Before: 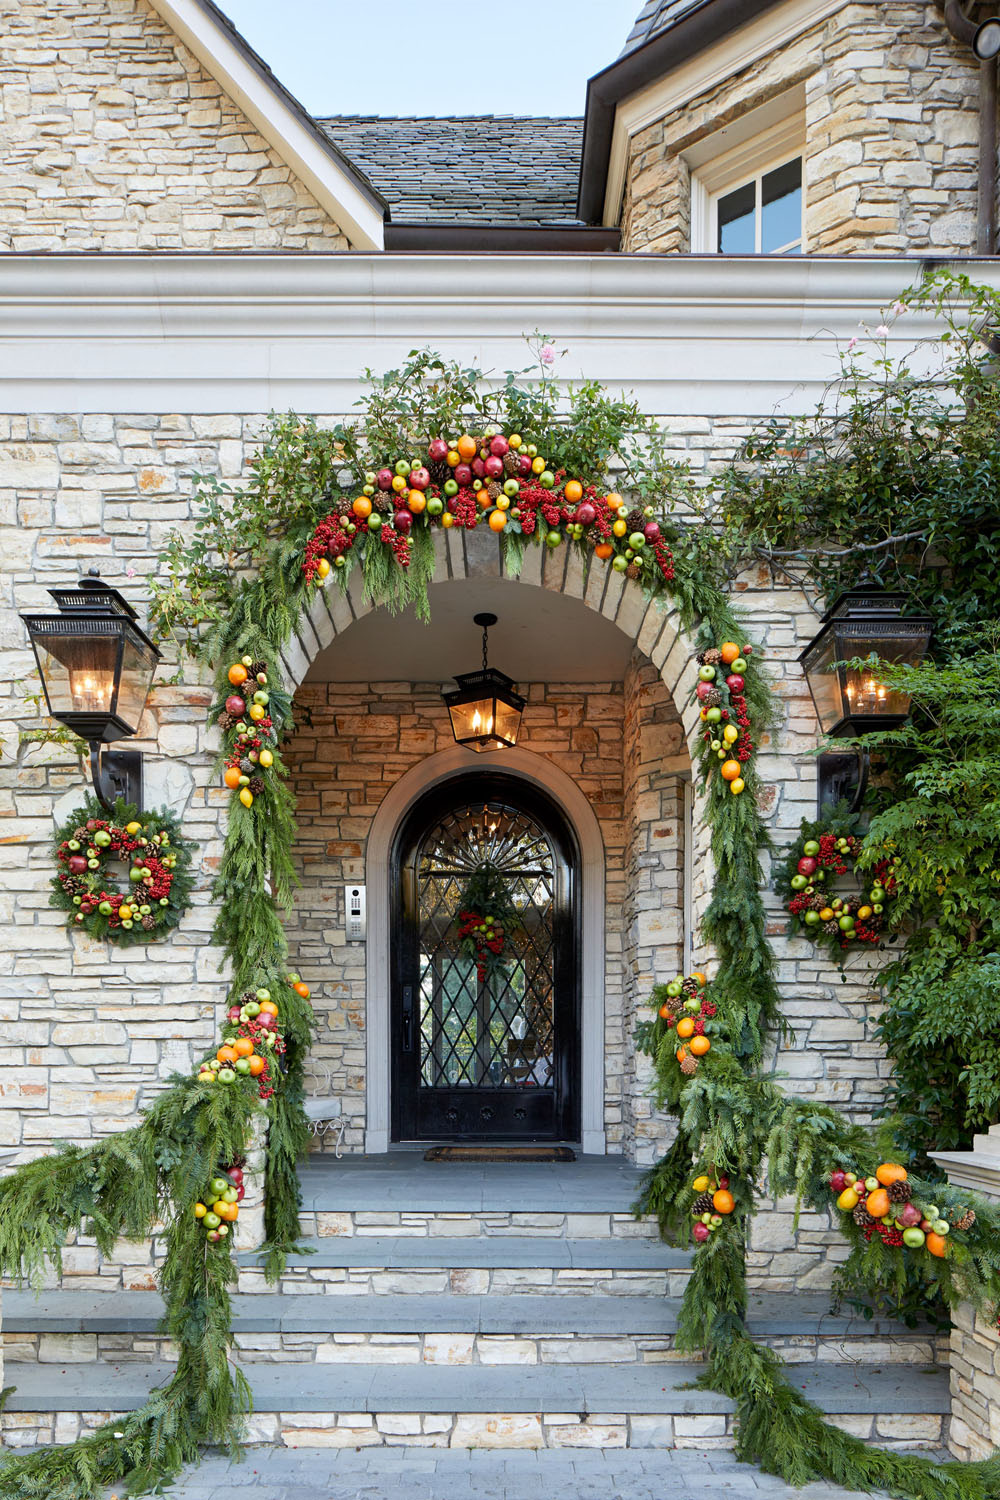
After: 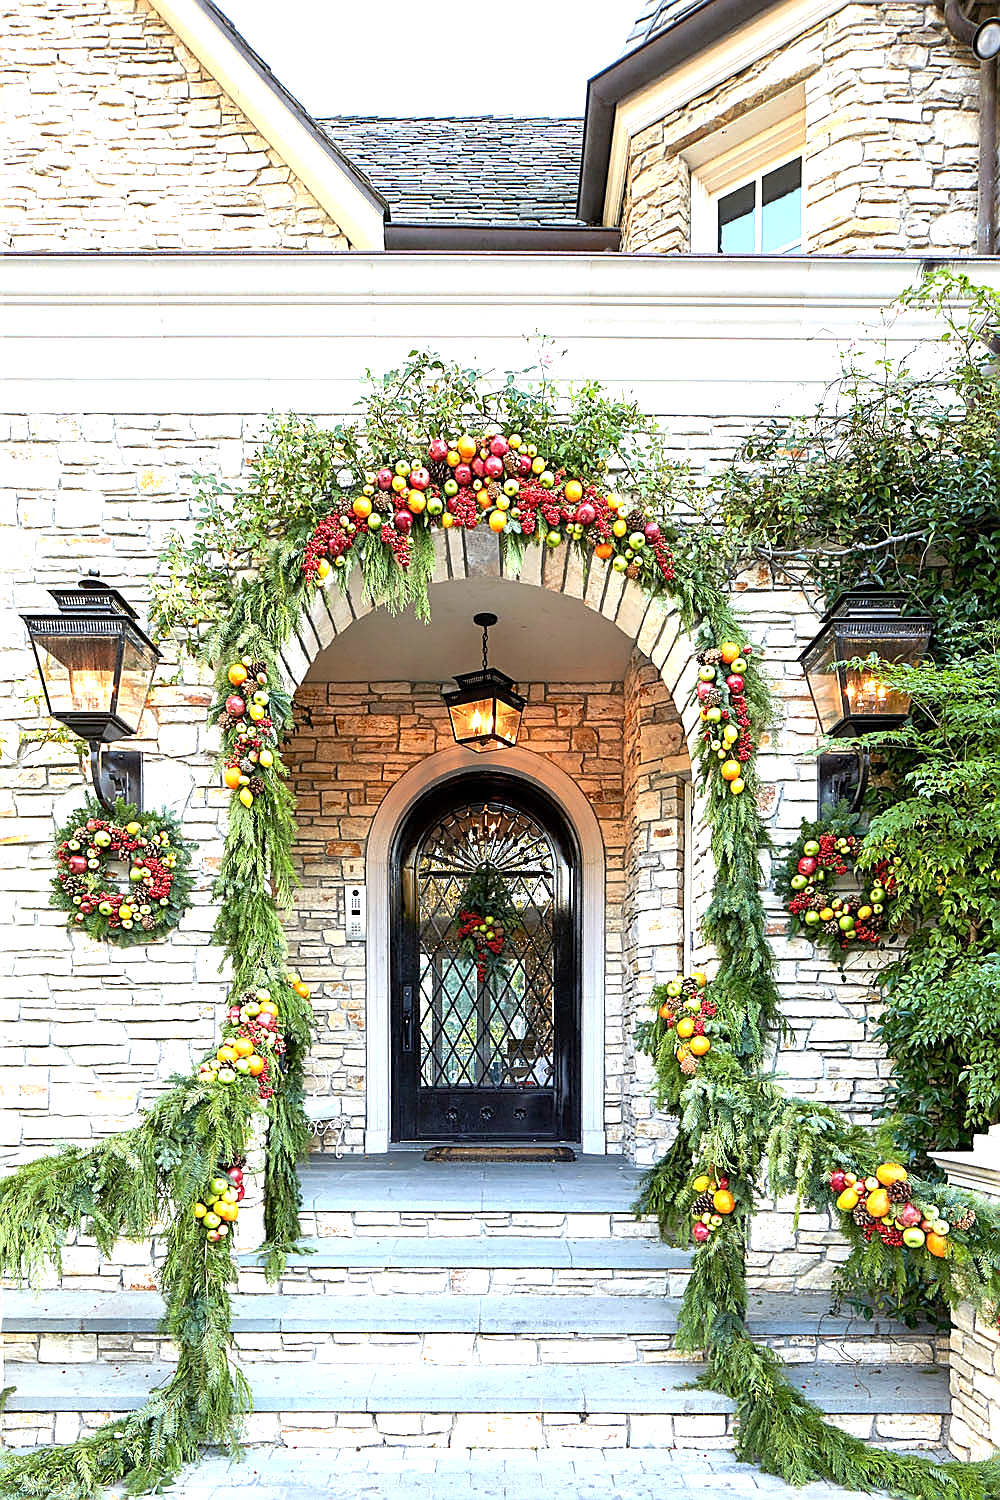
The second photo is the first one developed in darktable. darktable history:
sharpen: radius 1.4, amount 1.25, threshold 0.7
tone equalizer: on, module defaults
exposure: exposure 1.25 EV, compensate exposure bias true, compensate highlight preservation false
